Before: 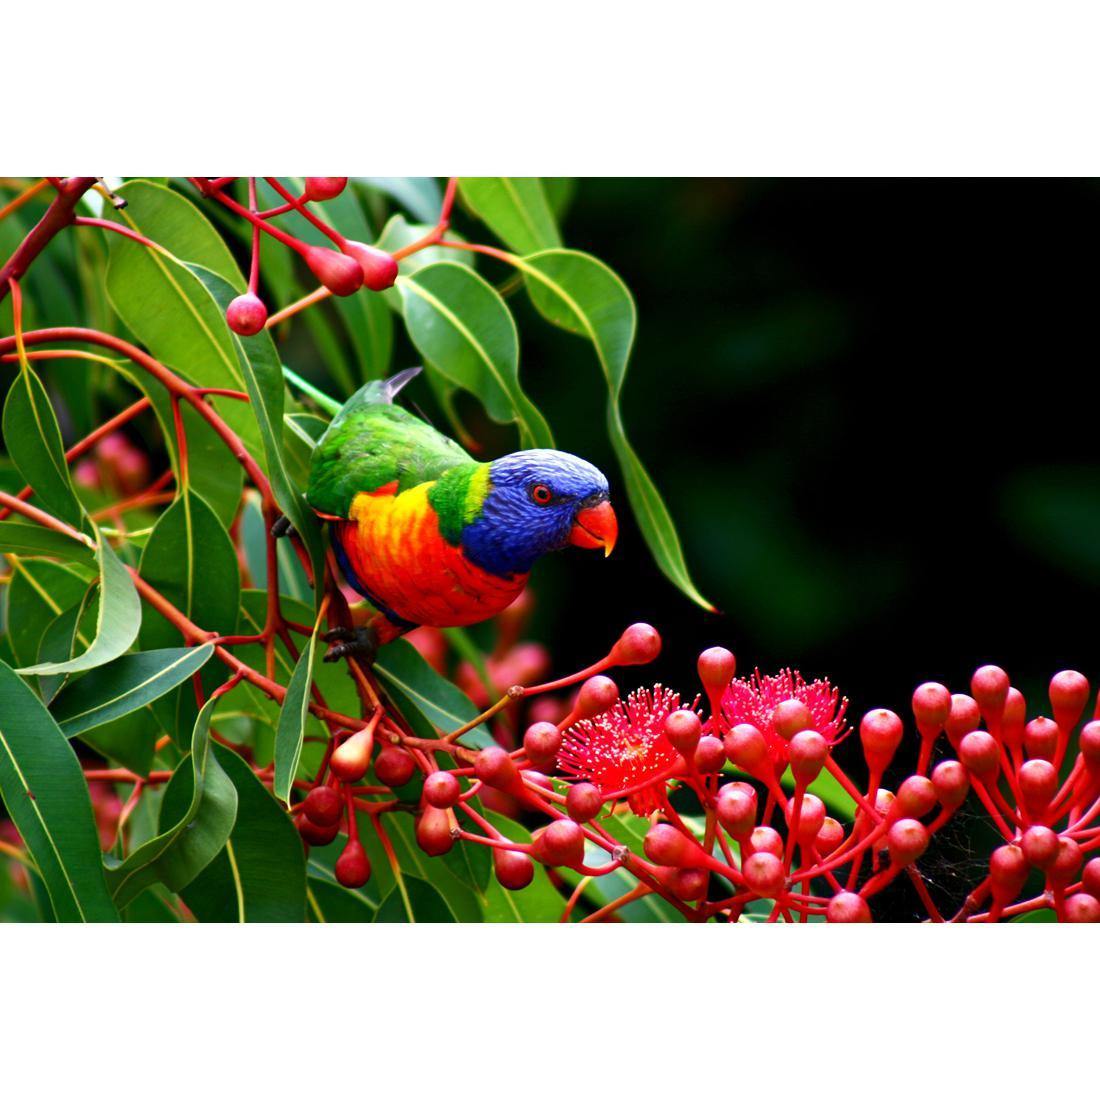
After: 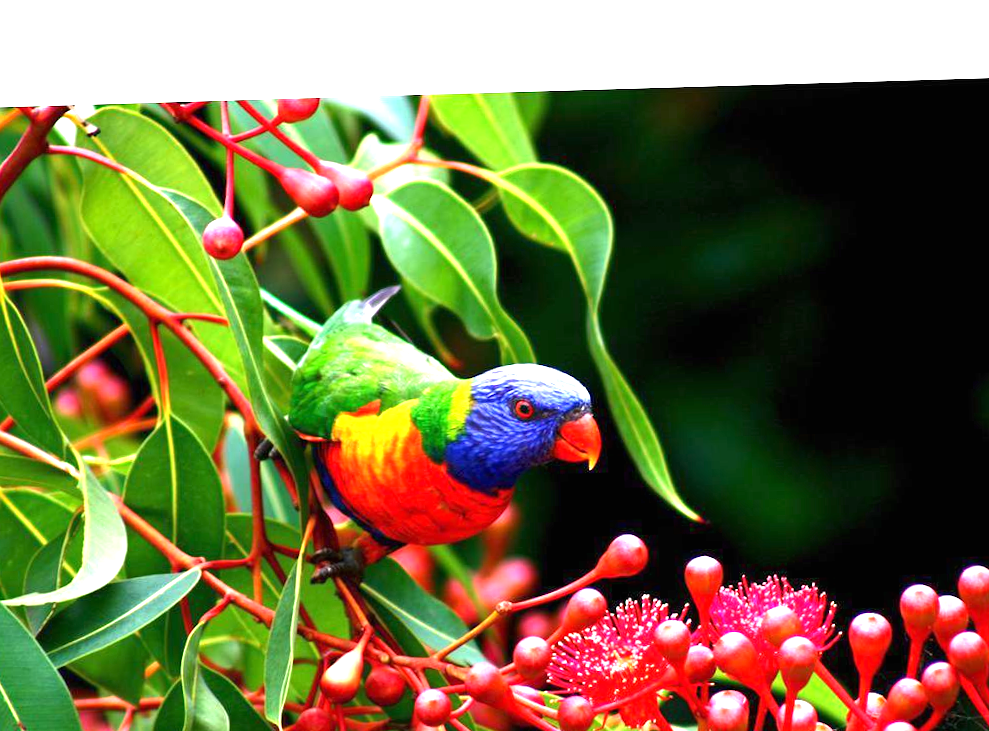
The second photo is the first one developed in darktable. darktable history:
exposure: black level correction 0, exposure 1.2 EV, compensate exposure bias true, compensate highlight preservation false
rotate and perspective: rotation -1.77°, lens shift (horizontal) 0.004, automatic cropping off
crop: left 3.015%, top 8.969%, right 9.647%, bottom 26.457%
